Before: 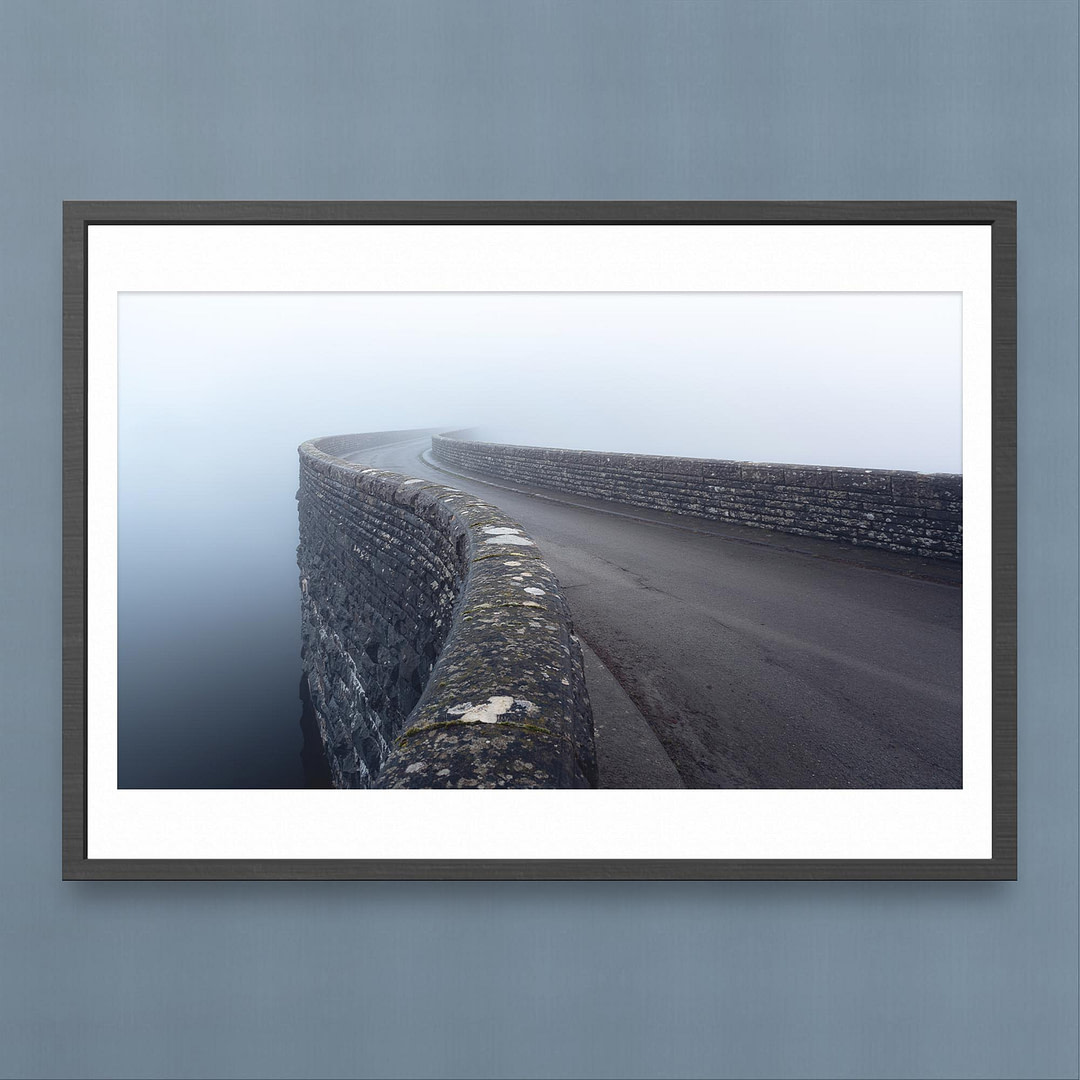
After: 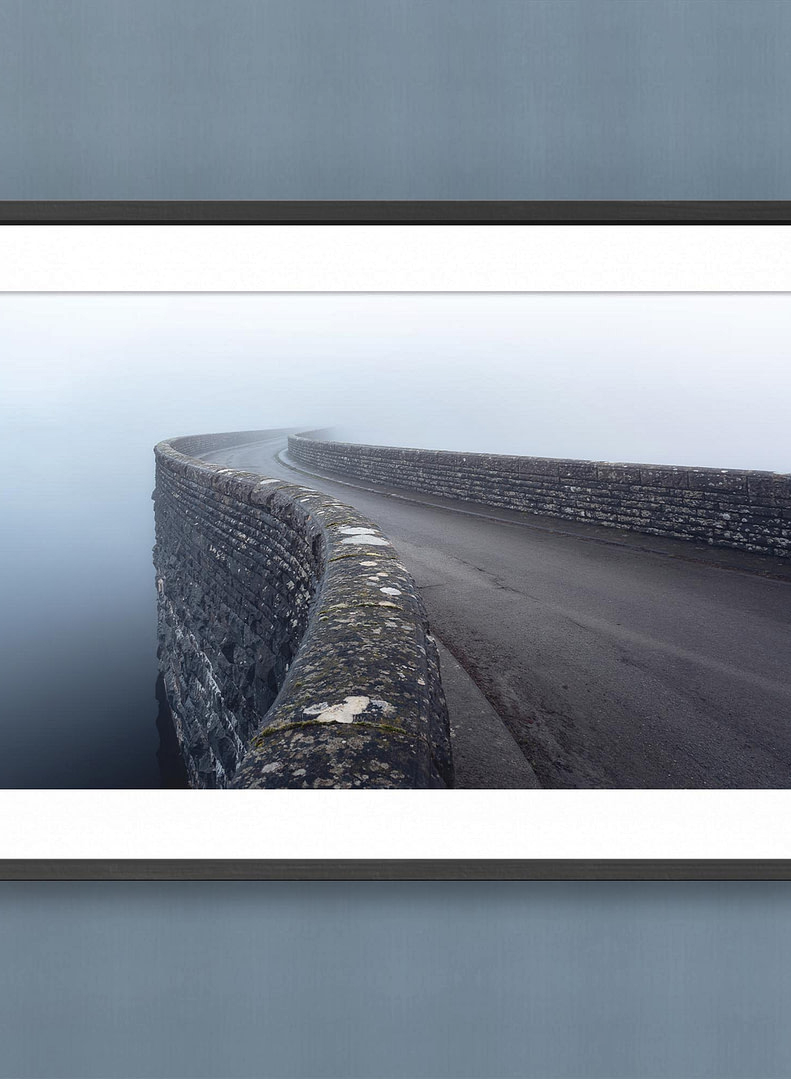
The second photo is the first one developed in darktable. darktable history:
shadows and highlights: shadows 22.6, highlights -49.32, soften with gaussian
crop: left 13.385%, right 13.37%
local contrast: mode bilateral grid, contrast 19, coarseness 50, detail 119%, midtone range 0.2
